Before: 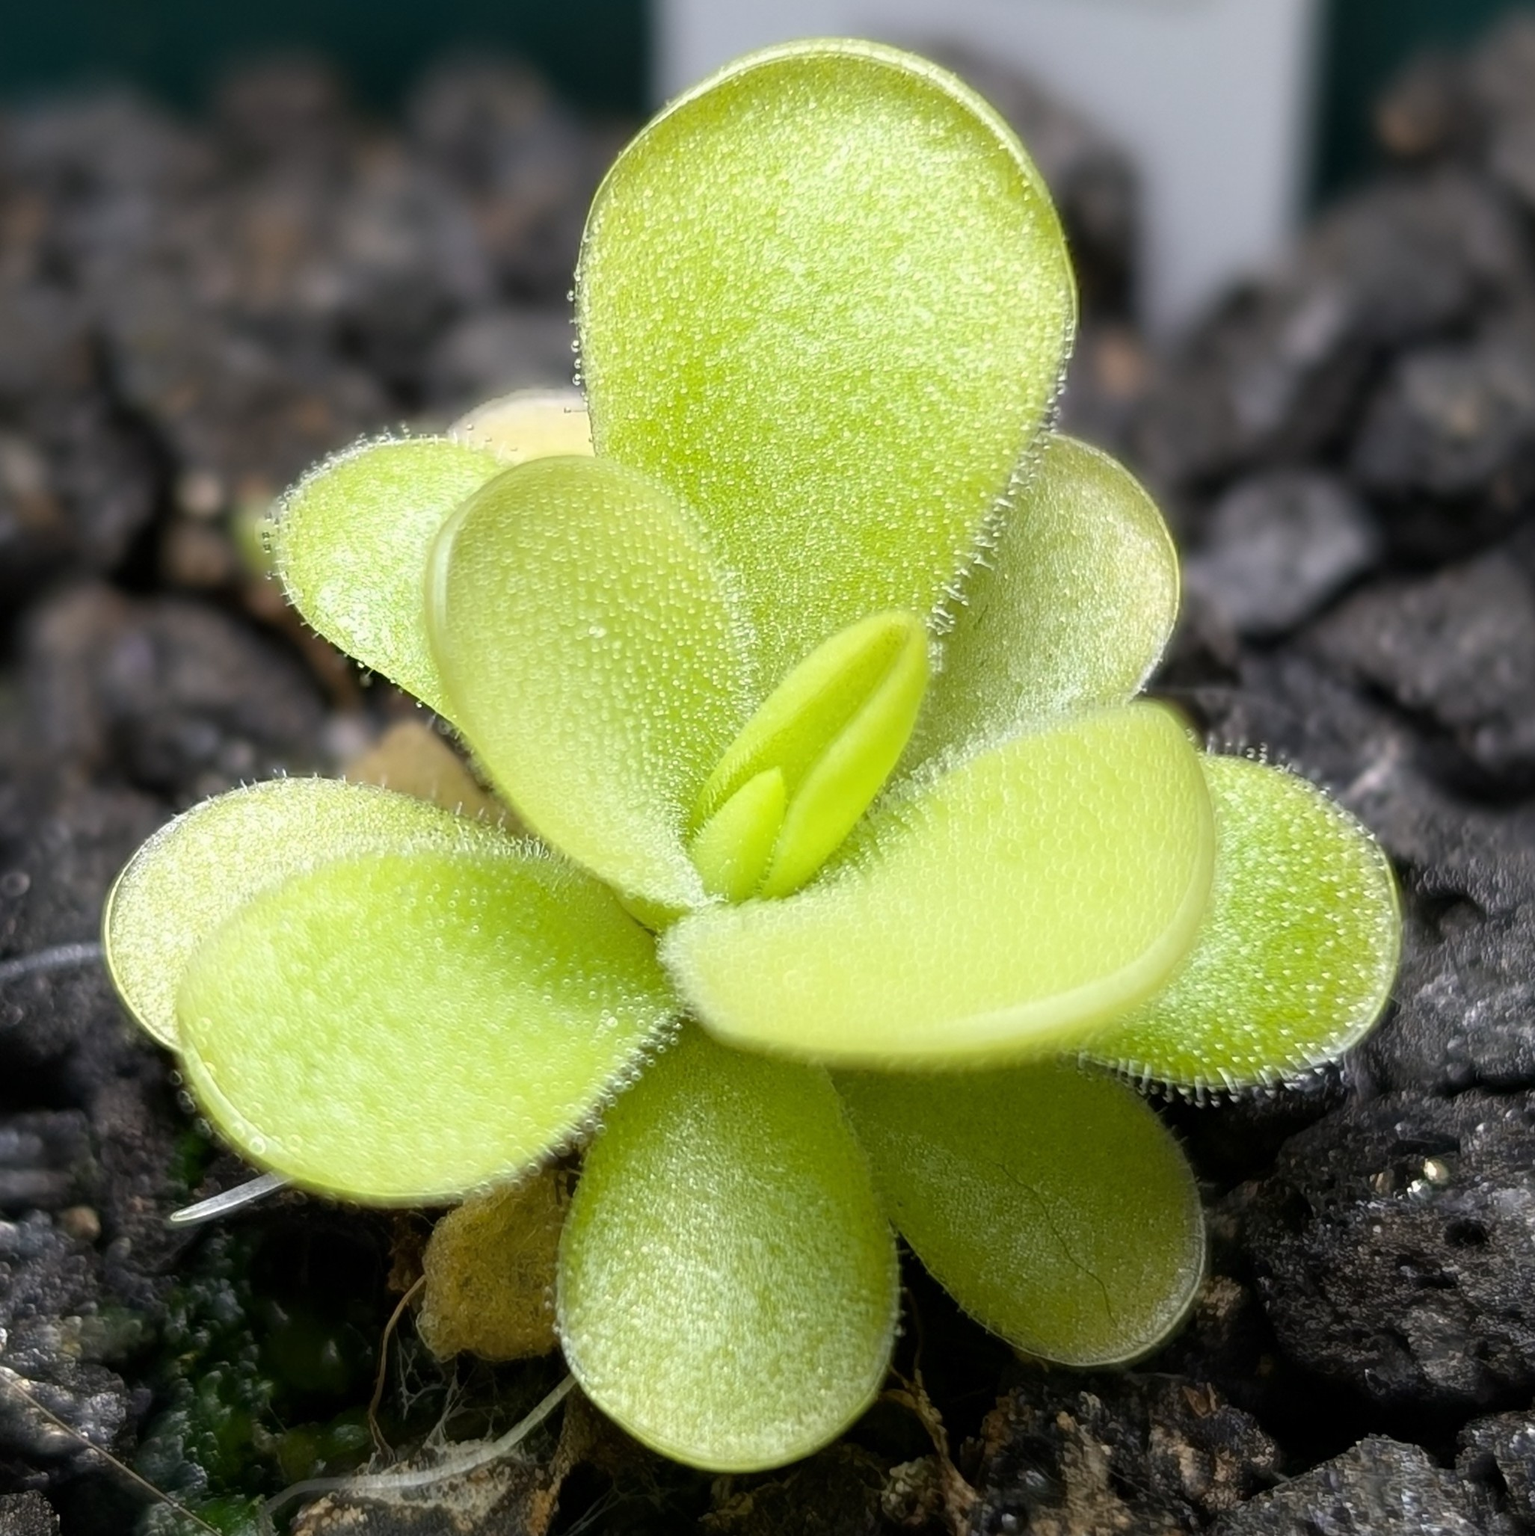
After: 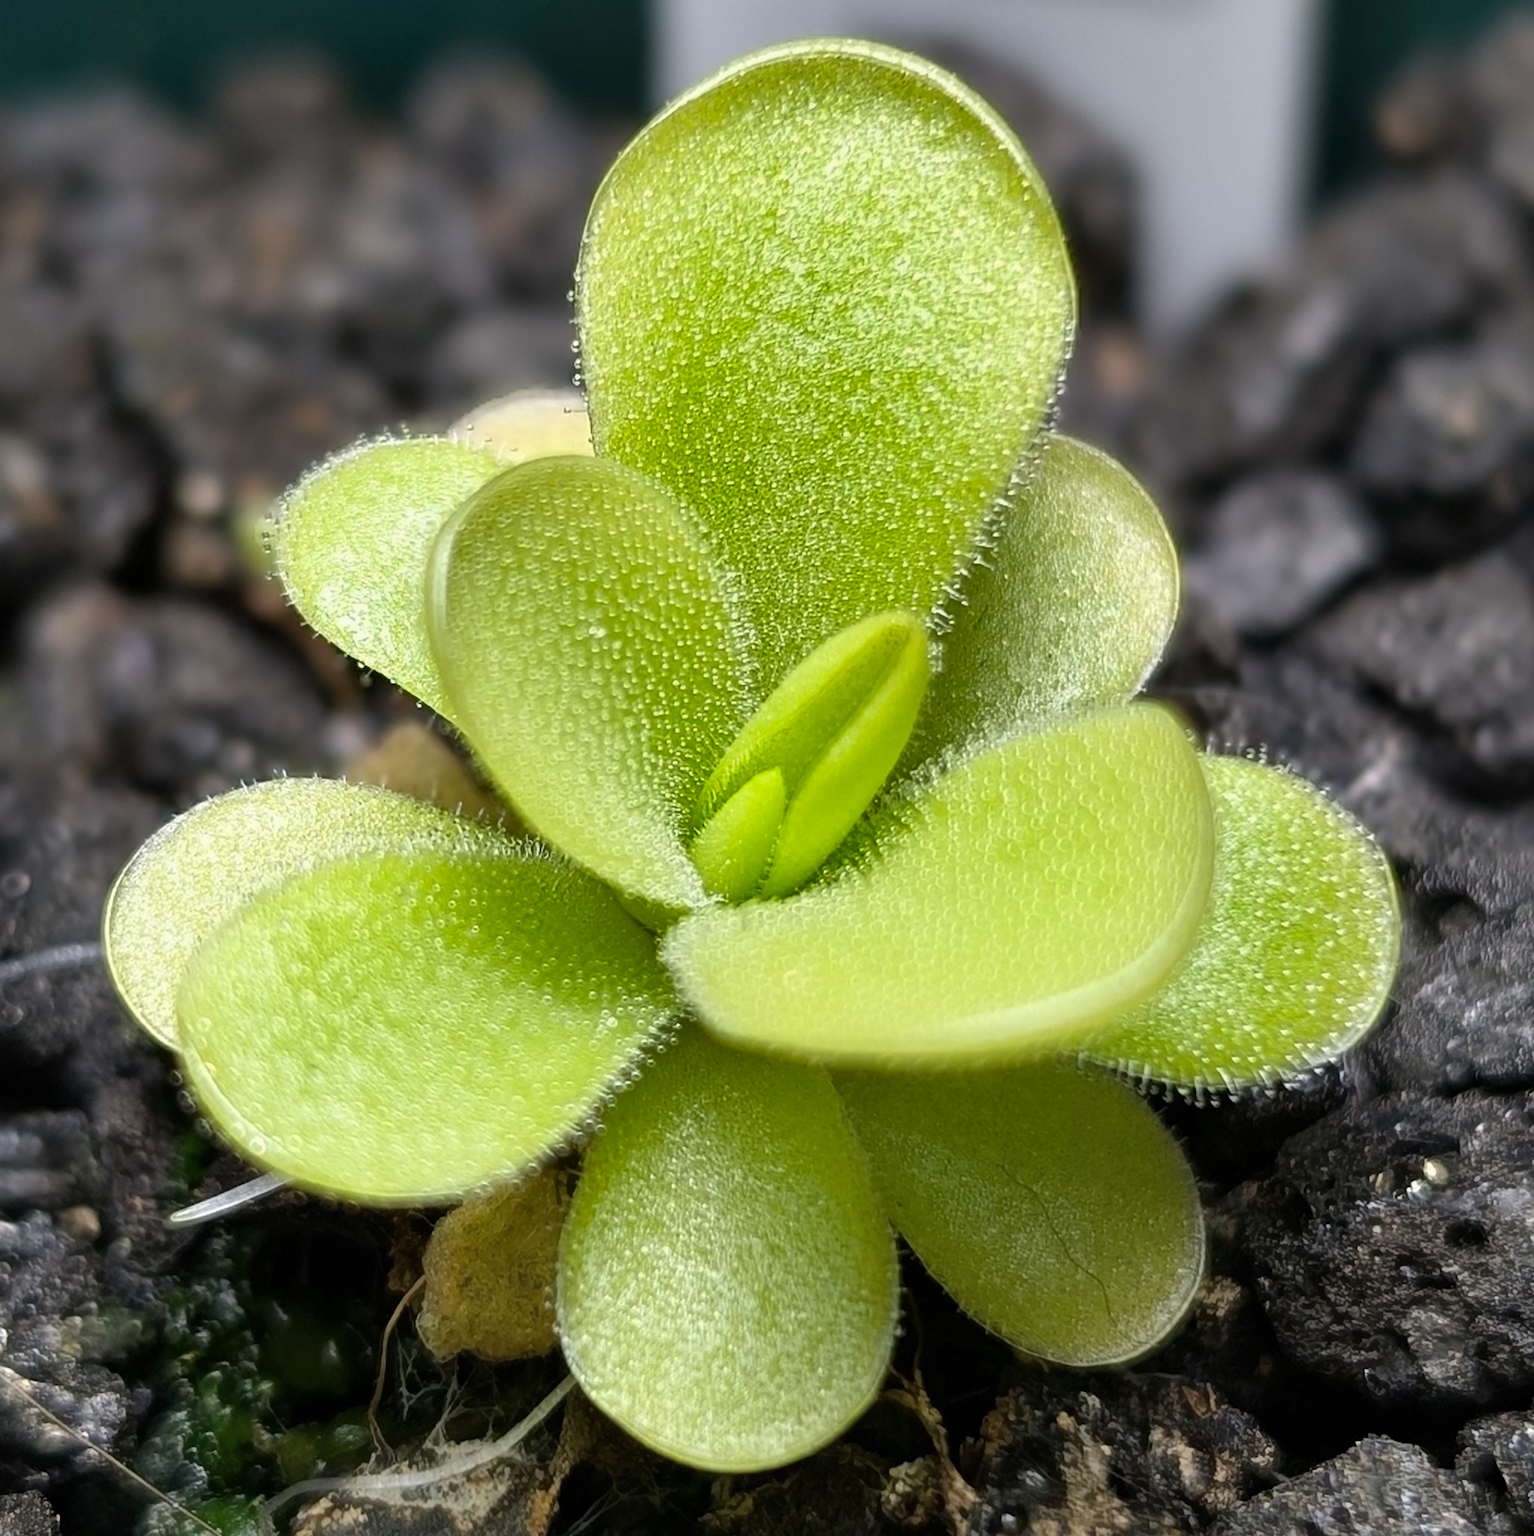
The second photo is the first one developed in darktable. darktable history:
shadows and highlights: radius 119.5, shadows 41.73, highlights -62.38, soften with gaussian
